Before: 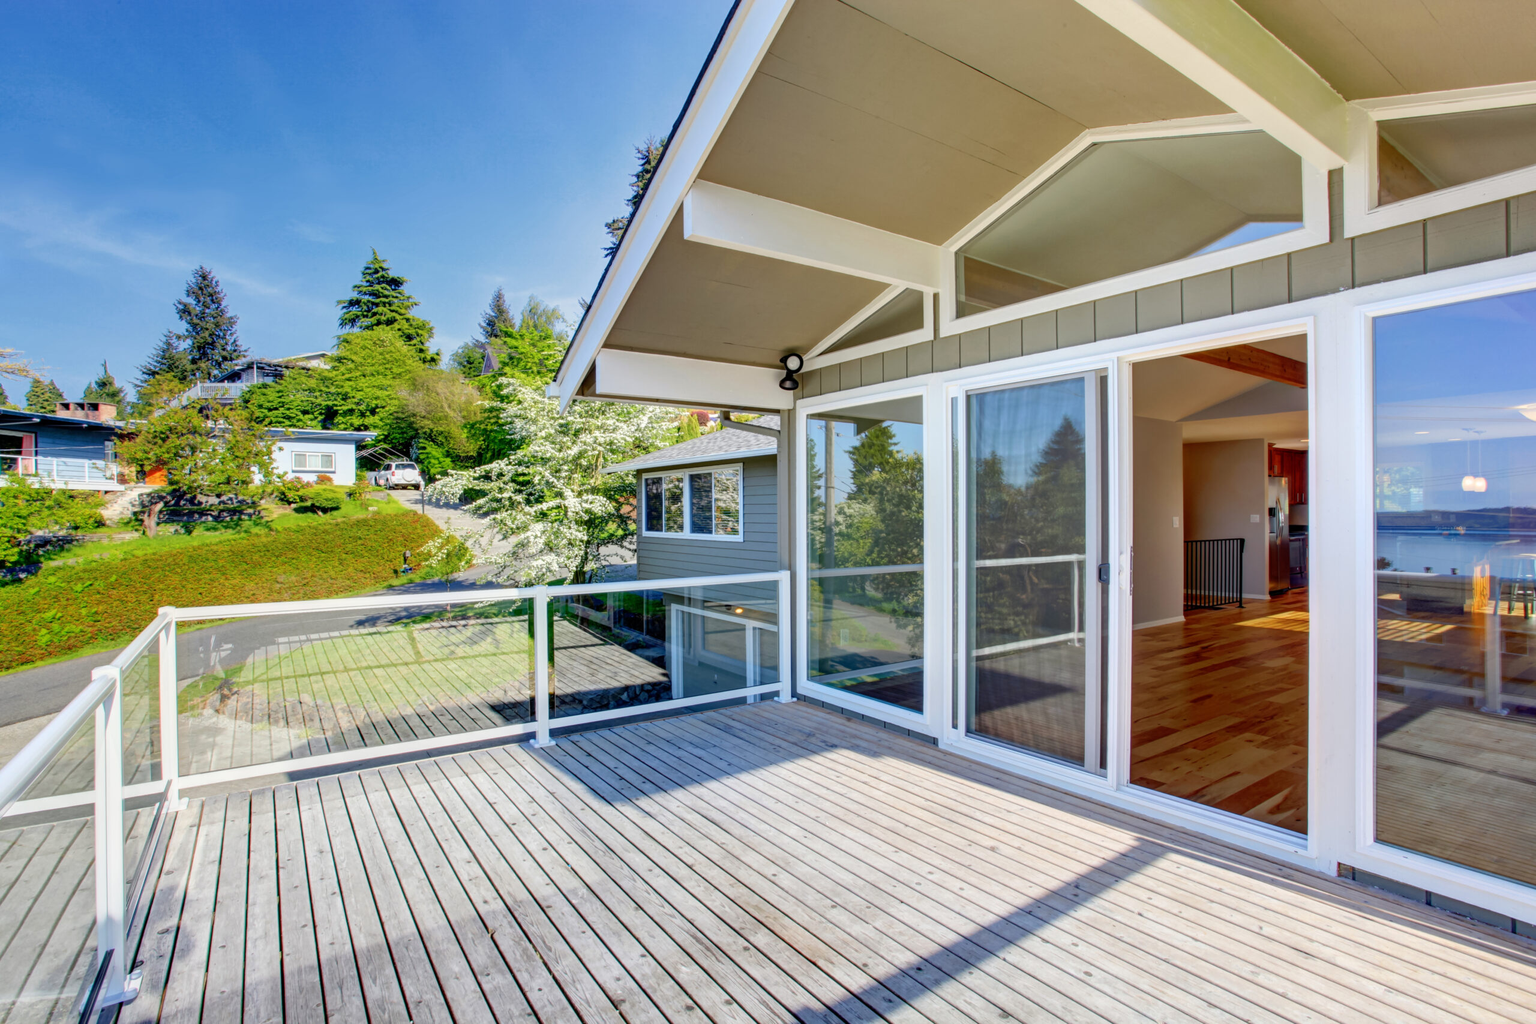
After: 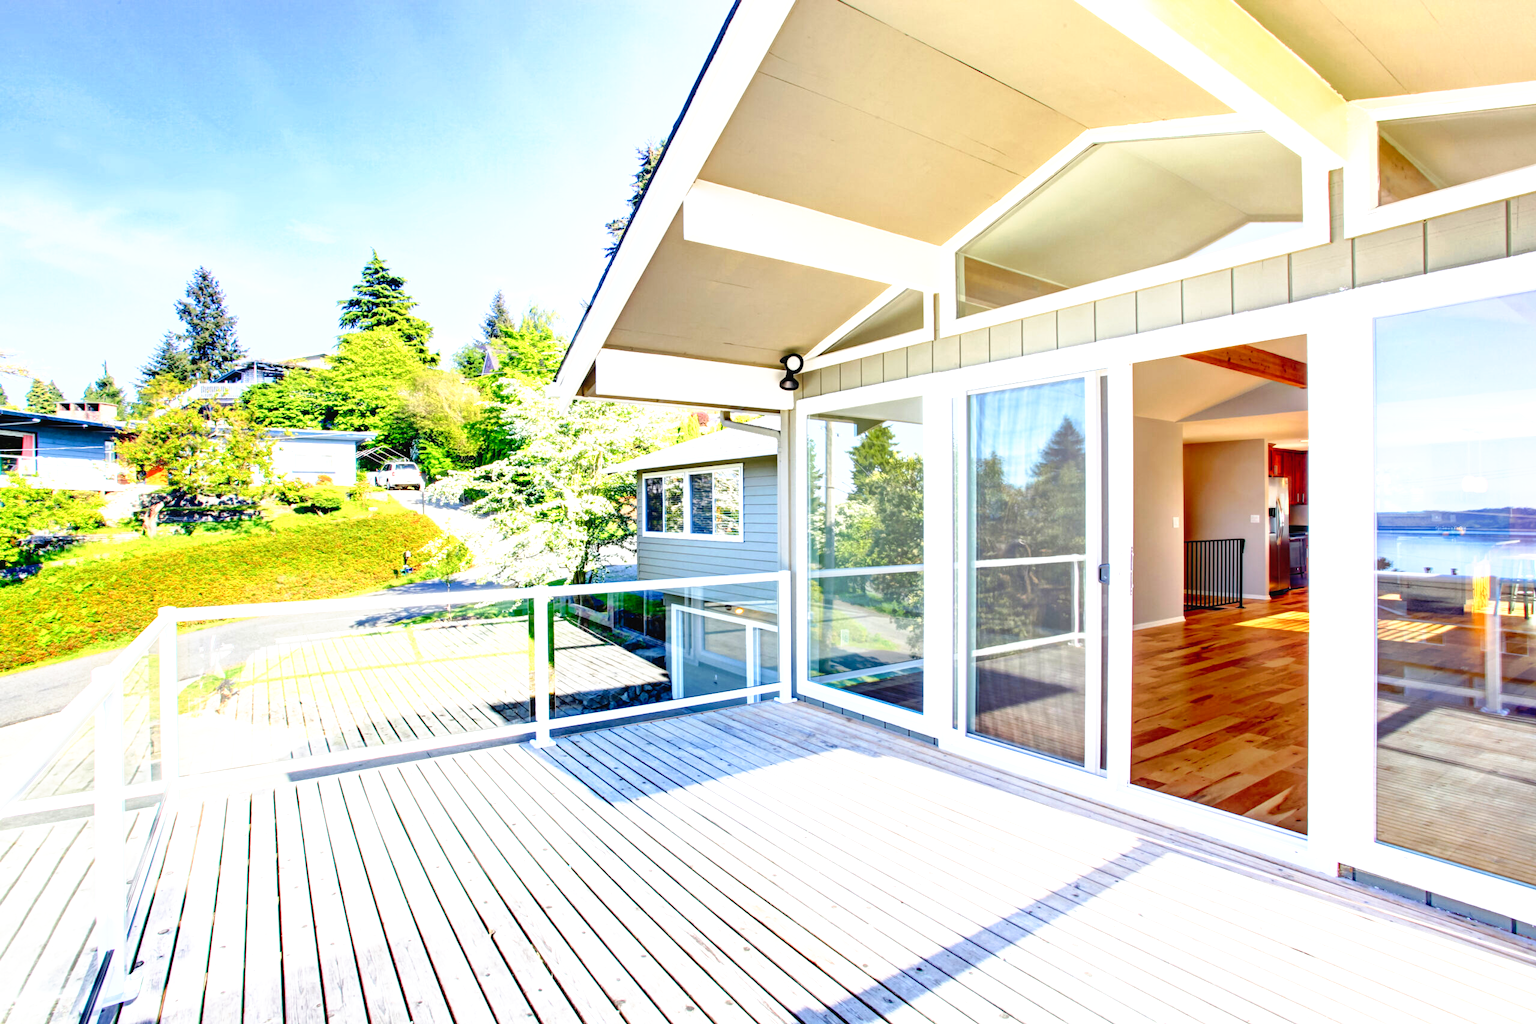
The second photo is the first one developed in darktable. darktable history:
tone curve: curves: ch0 [(0, 0) (0.003, 0.025) (0.011, 0.025) (0.025, 0.029) (0.044, 0.035) (0.069, 0.053) (0.1, 0.083) (0.136, 0.118) (0.177, 0.163) (0.224, 0.22) (0.277, 0.295) (0.335, 0.371) (0.399, 0.444) (0.468, 0.524) (0.543, 0.618) (0.623, 0.702) (0.709, 0.79) (0.801, 0.89) (0.898, 0.973) (1, 1)], preserve colors none
exposure: black level correction 0, exposure 1.2 EV, compensate highlight preservation false
